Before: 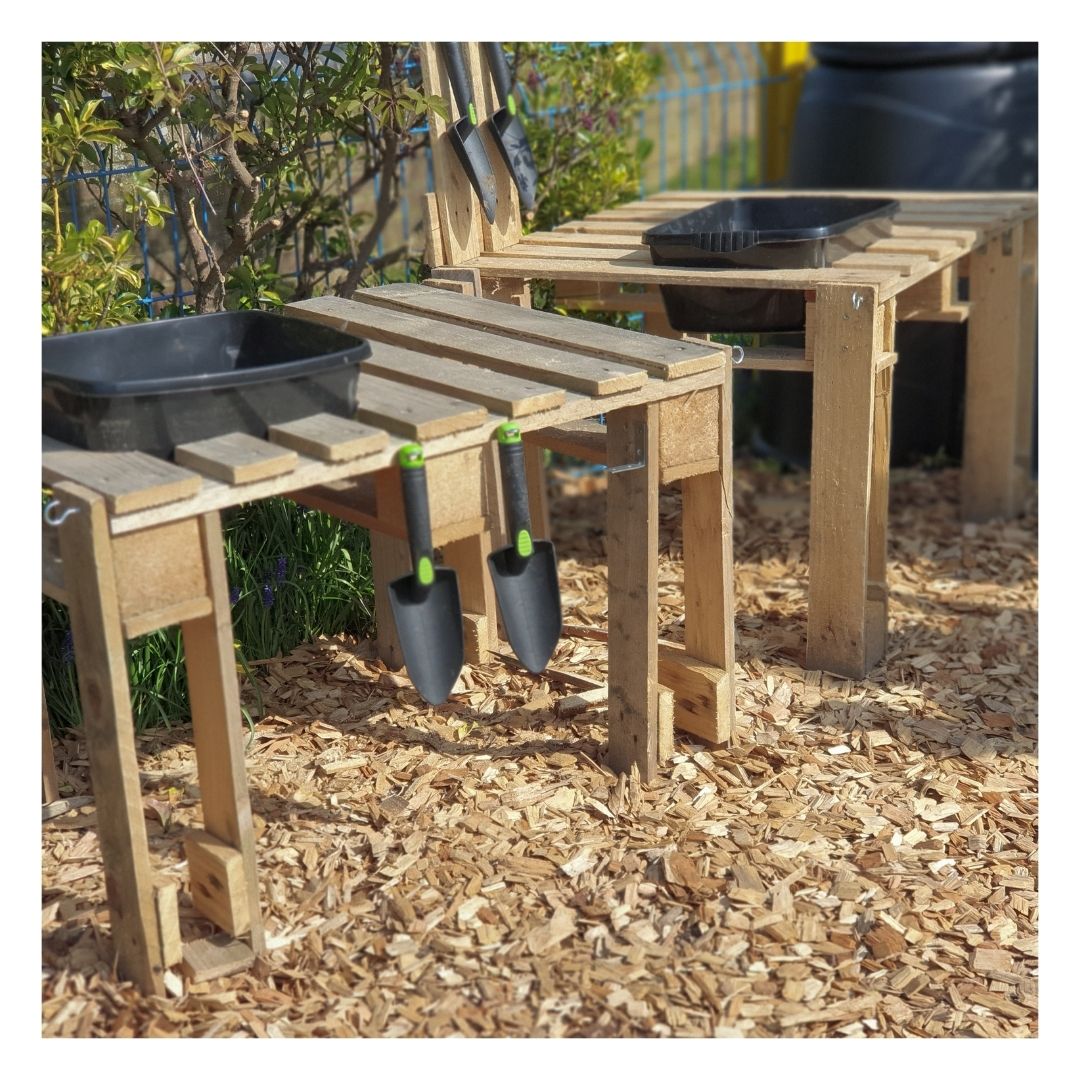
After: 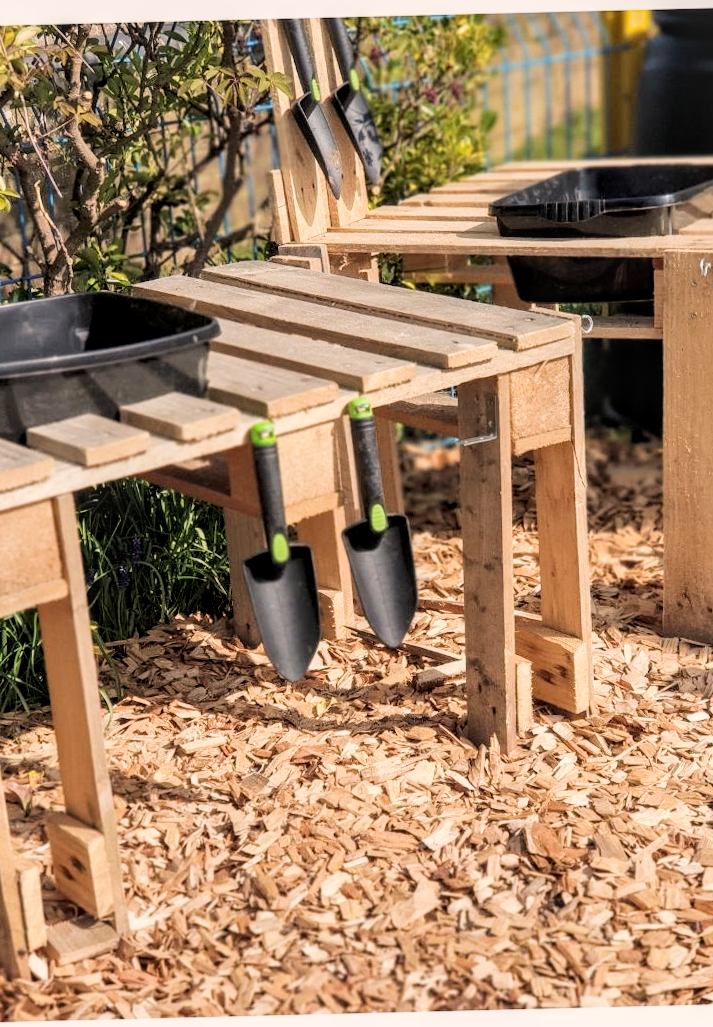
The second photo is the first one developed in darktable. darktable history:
crop and rotate: left 13.342%, right 19.991%
rotate and perspective: rotation -1.42°, crop left 0.016, crop right 0.984, crop top 0.035, crop bottom 0.965
white balance: red 1.127, blue 0.943
local contrast: detail 130%
filmic rgb: black relative exposure -5 EV, hardness 2.88, contrast 1.3, highlights saturation mix -30%
exposure: black level correction 0, exposure 0.5 EV, compensate highlight preservation false
